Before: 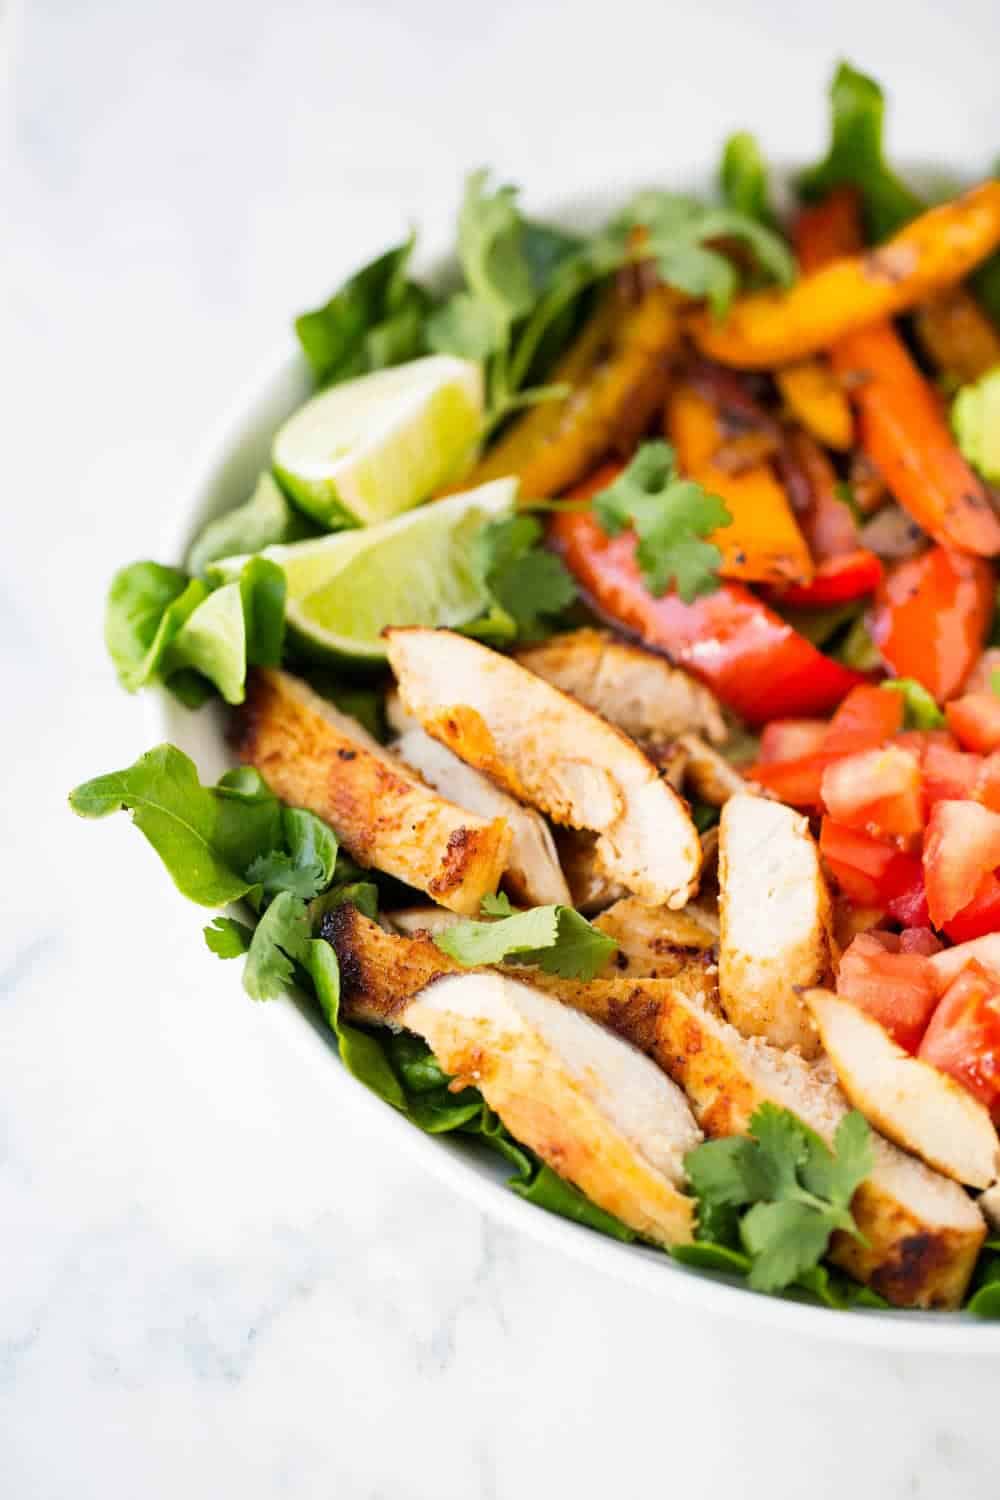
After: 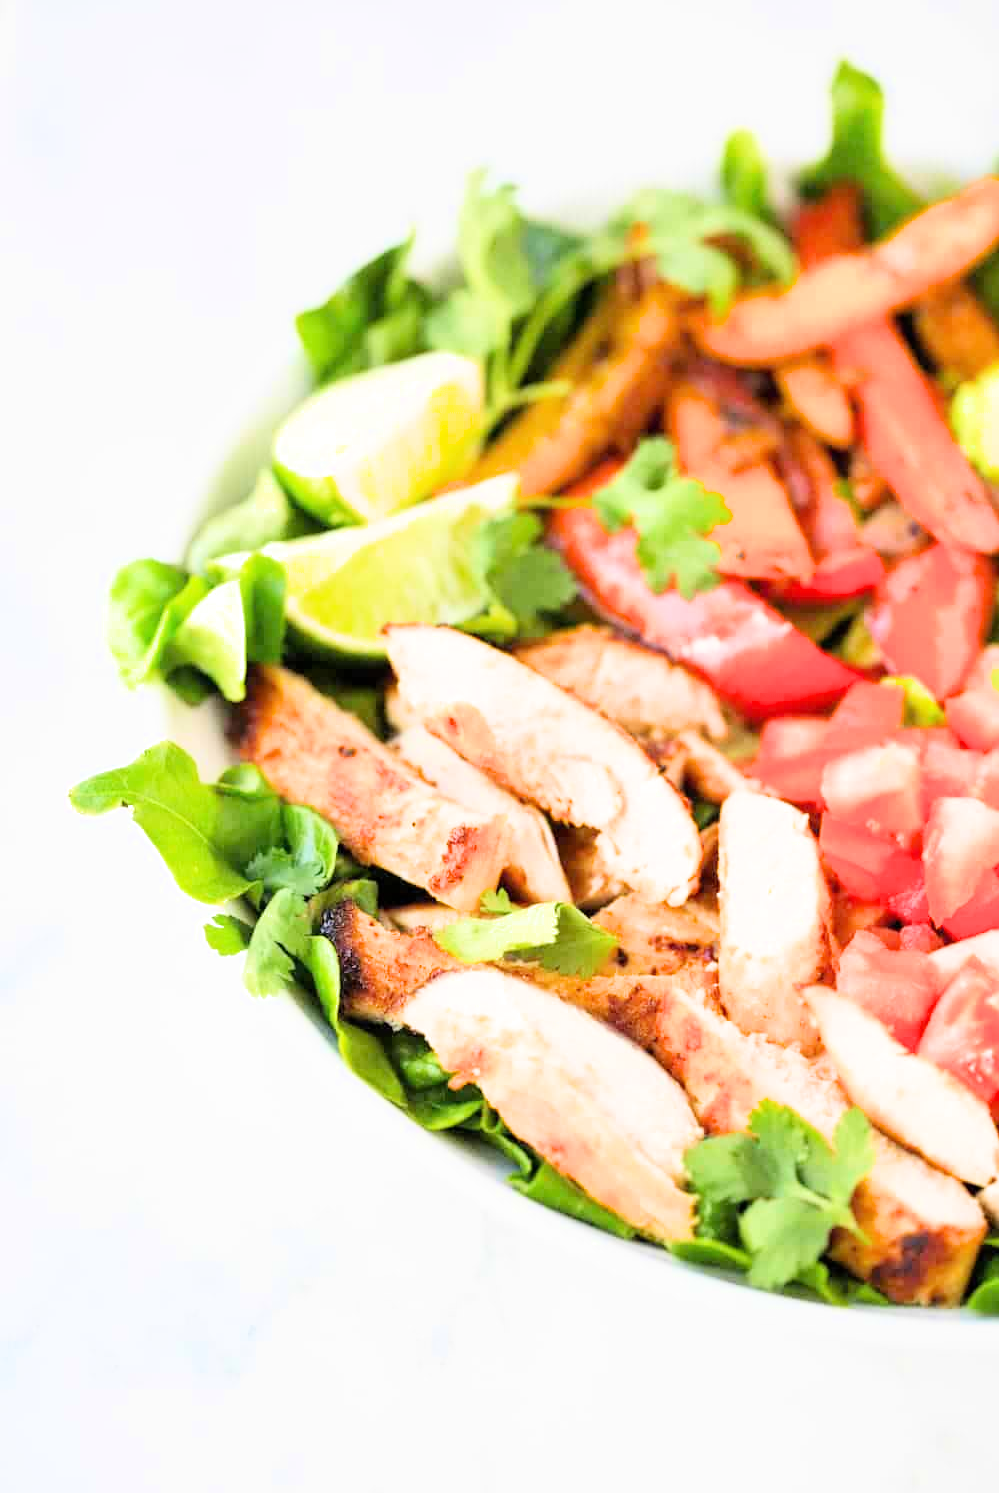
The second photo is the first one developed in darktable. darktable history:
exposure: black level correction 0, exposure 1.739 EV, compensate highlight preservation false
levels: mode automatic, levels [0, 0.48, 0.961]
crop: top 0.221%, bottom 0.202%
filmic rgb: black relative exposure -7.65 EV, white relative exposure 4.56 EV, threshold 3 EV, hardness 3.61, contrast 0.986, color science v6 (2022), enable highlight reconstruction true
